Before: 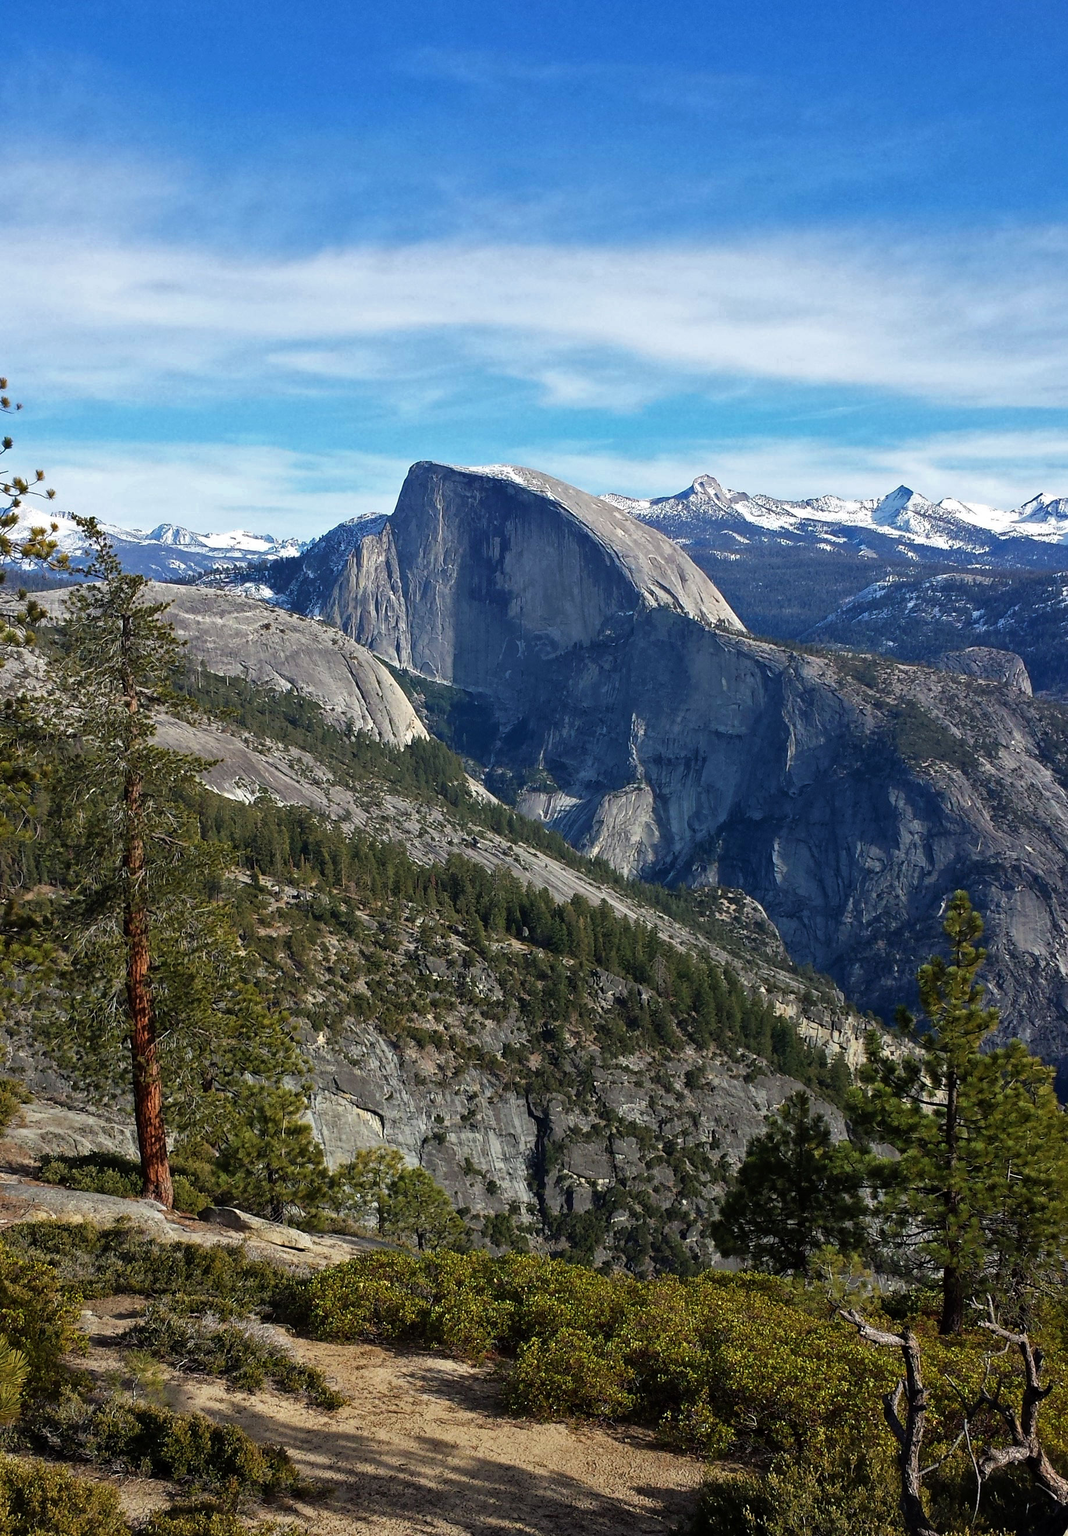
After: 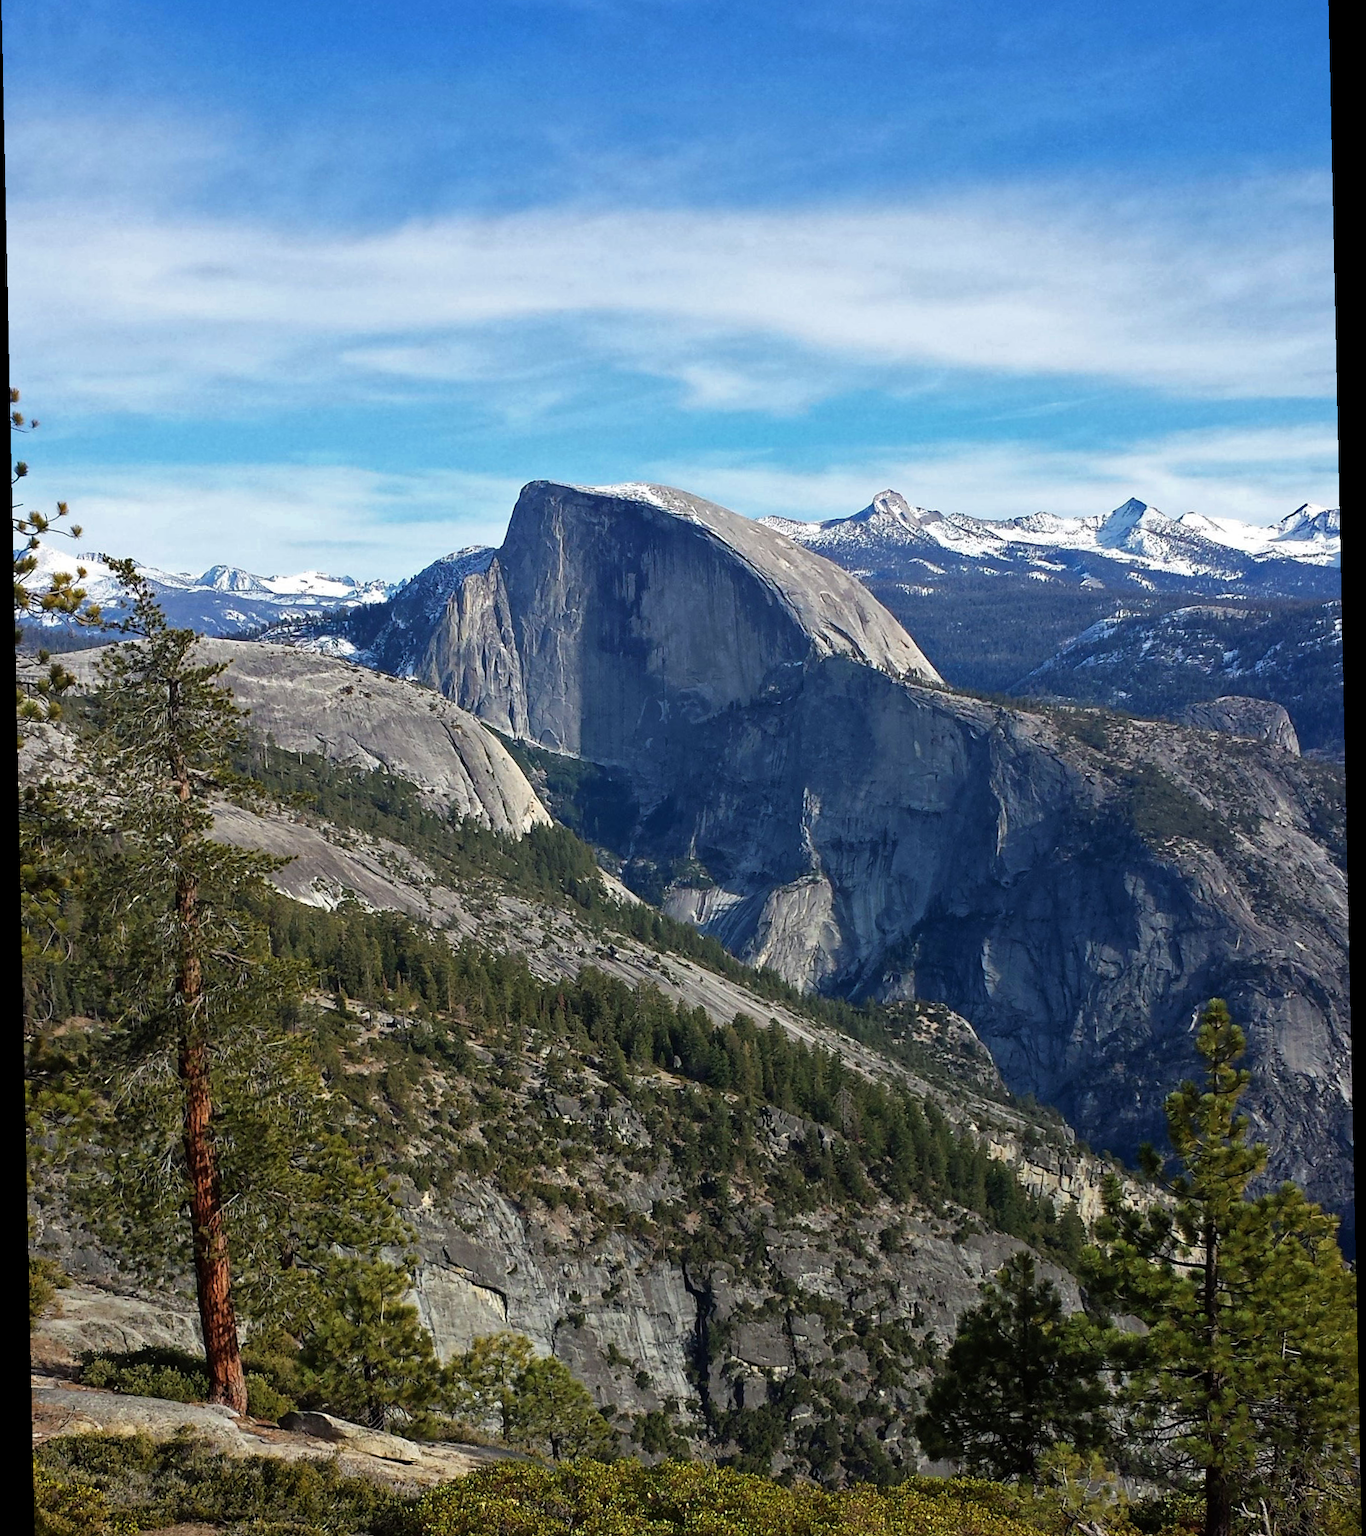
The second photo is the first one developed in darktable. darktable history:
rotate and perspective: rotation -1.24°, automatic cropping off
crop and rotate: top 5.667%, bottom 14.937%
